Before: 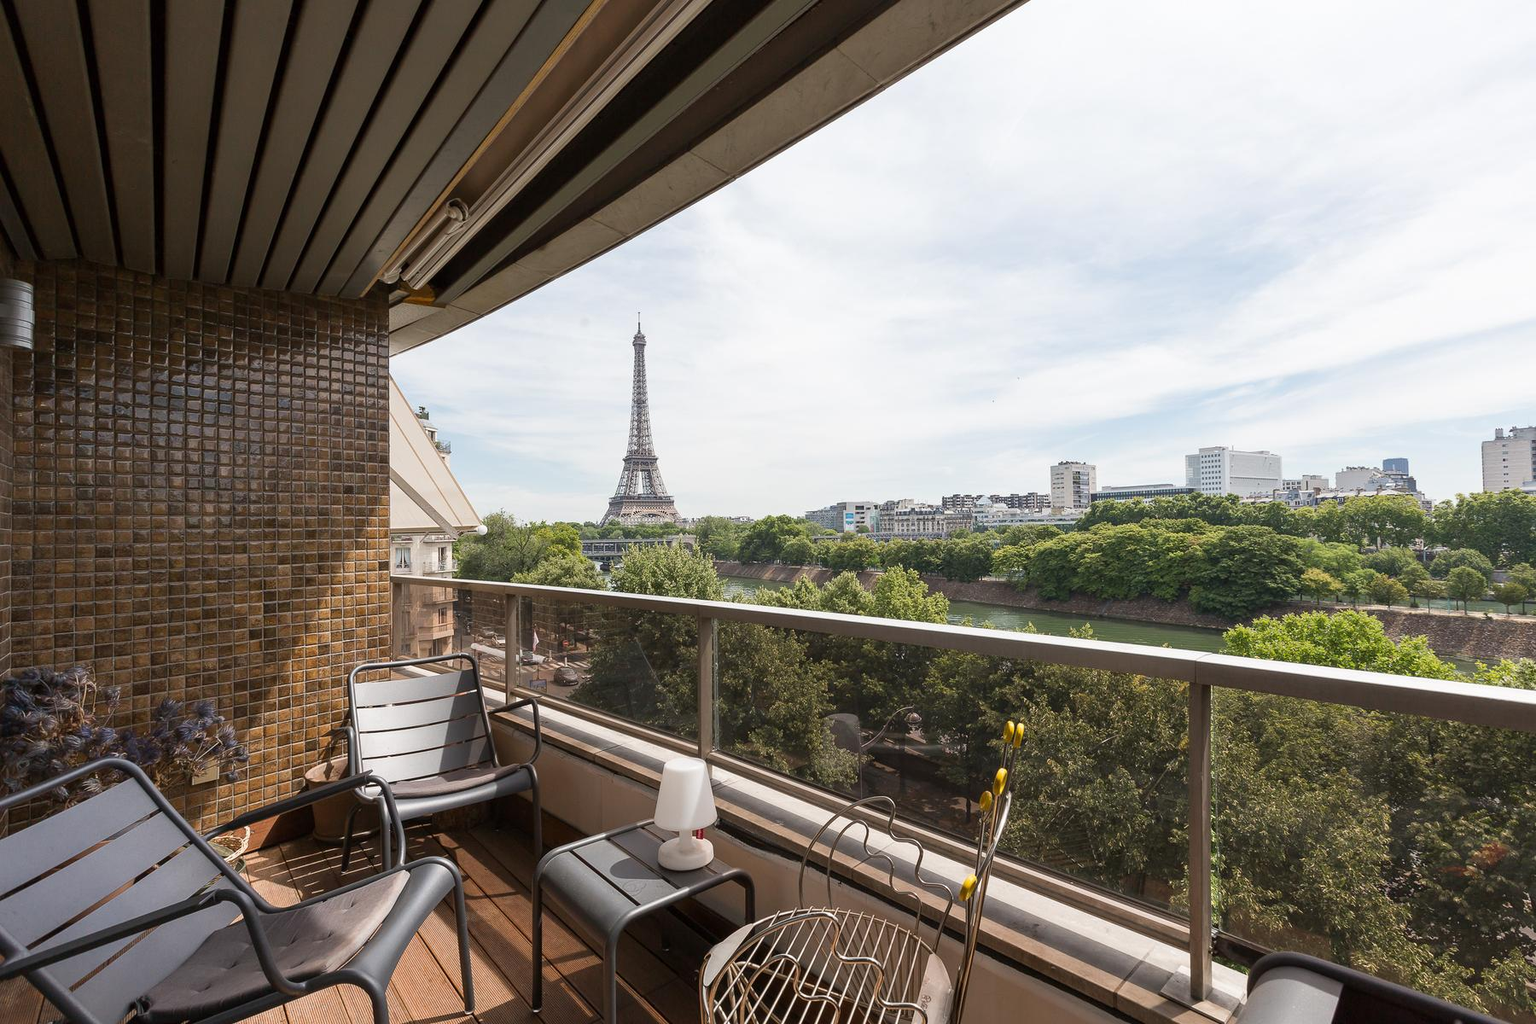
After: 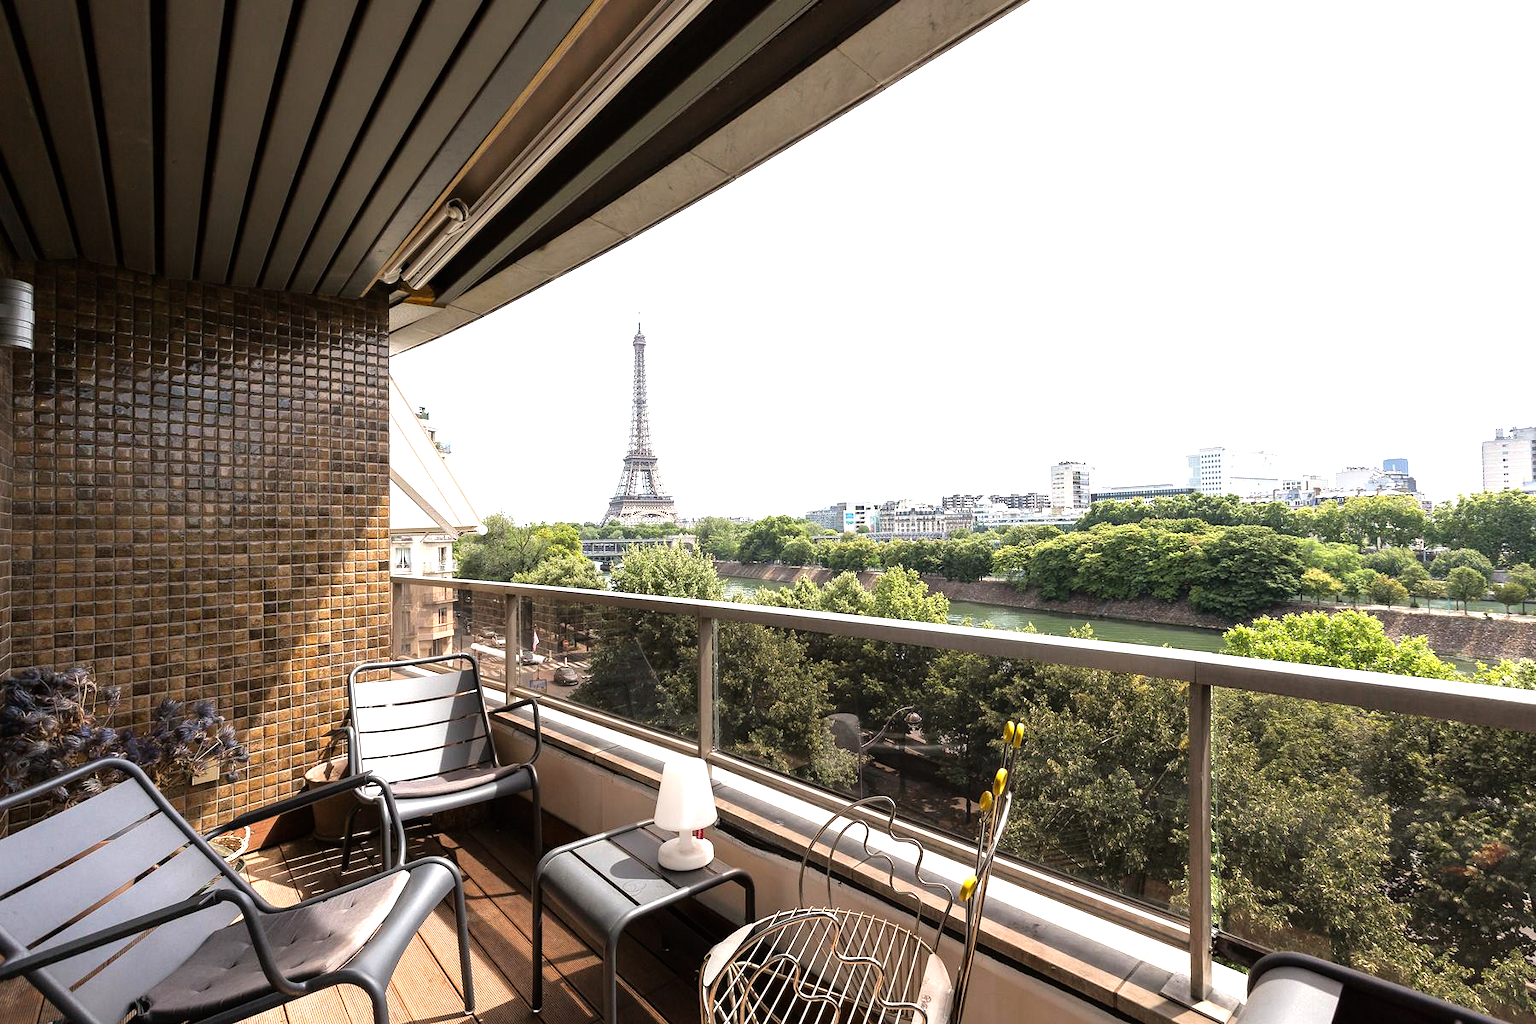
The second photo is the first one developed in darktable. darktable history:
tone equalizer: -8 EV -1.05 EV, -7 EV -0.975 EV, -6 EV -0.845 EV, -5 EV -0.615 EV, -3 EV 0.562 EV, -2 EV 0.872 EV, -1 EV 0.992 EV, +0 EV 1.06 EV
color correction: highlights b* -0.061
